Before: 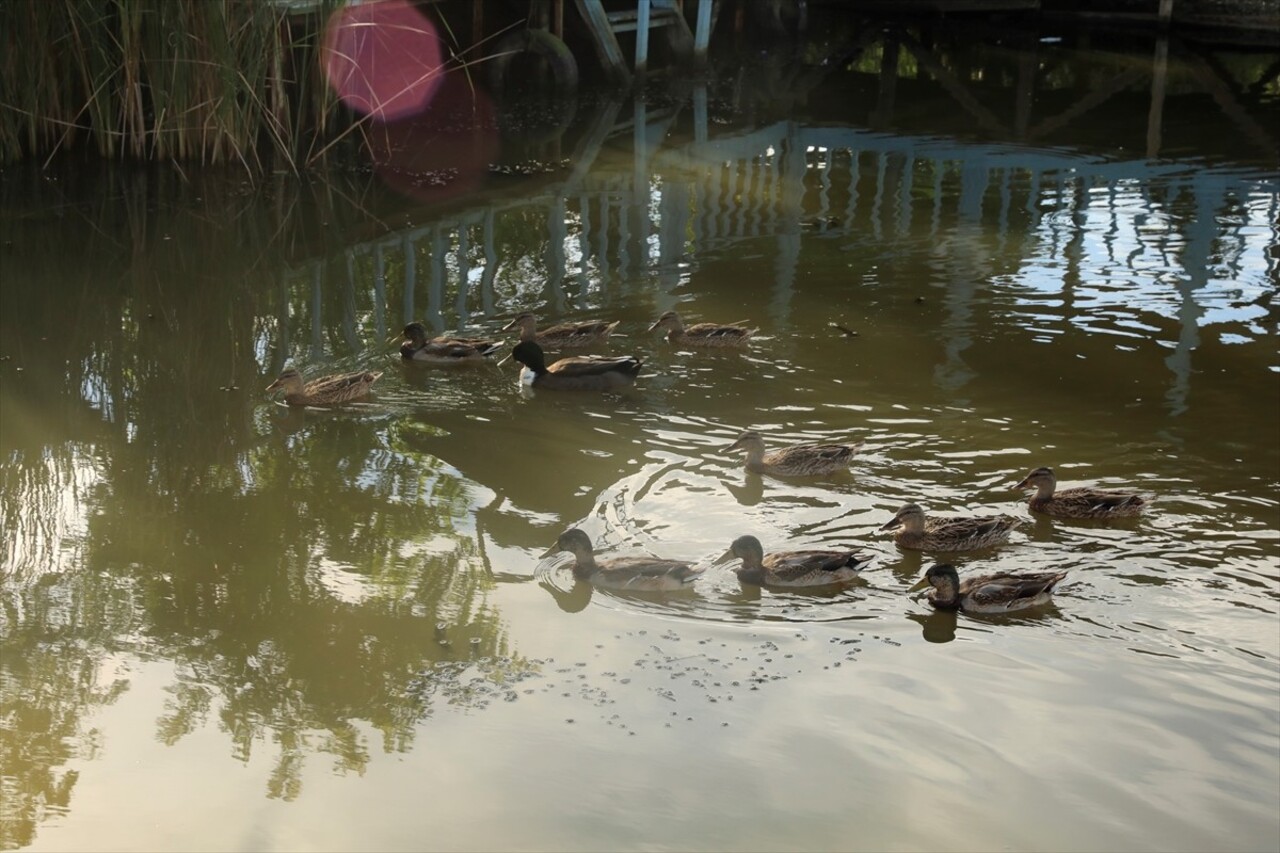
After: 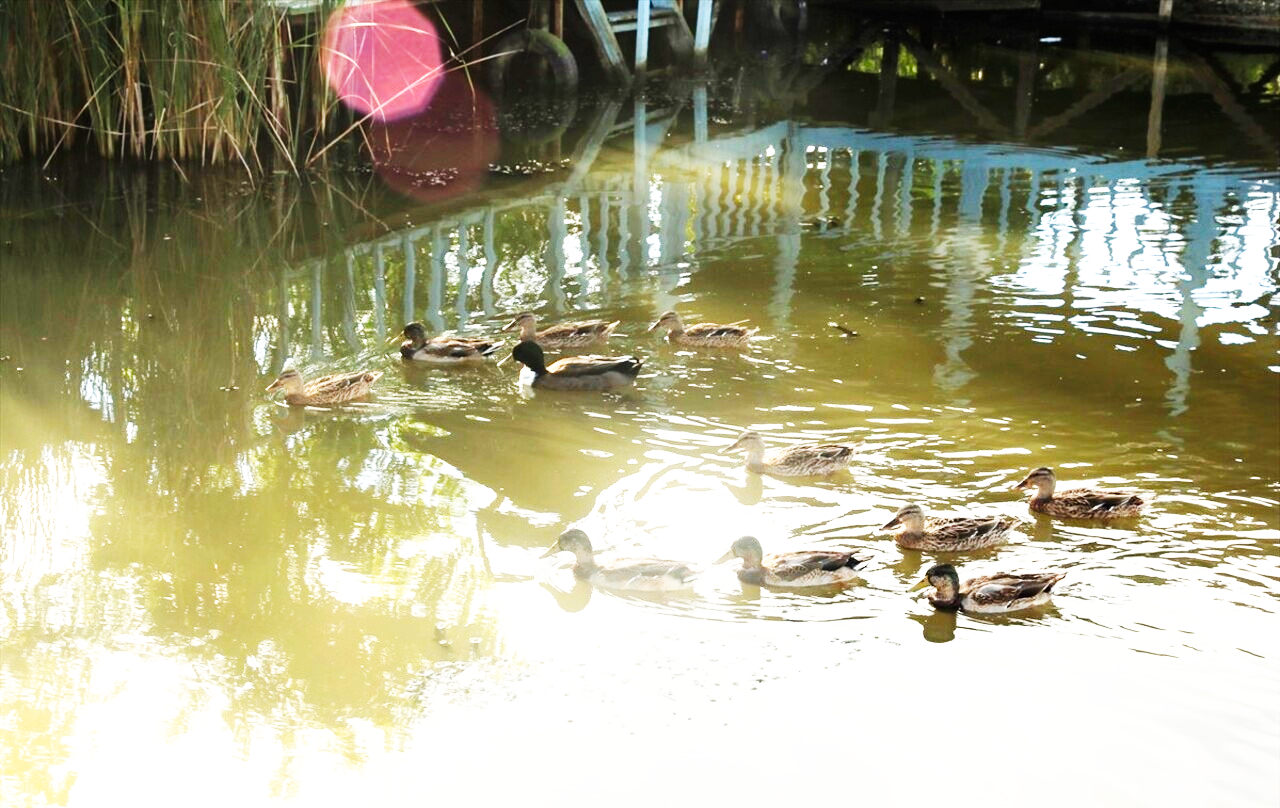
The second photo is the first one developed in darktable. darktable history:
base curve: curves: ch0 [(0, 0) (0.007, 0.004) (0.027, 0.03) (0.046, 0.07) (0.207, 0.54) (0.442, 0.872) (0.673, 0.972) (1, 1)], preserve colors none
exposure: exposure 1.091 EV, compensate highlight preservation false
crop and rotate: top 0.014%, bottom 5.189%
